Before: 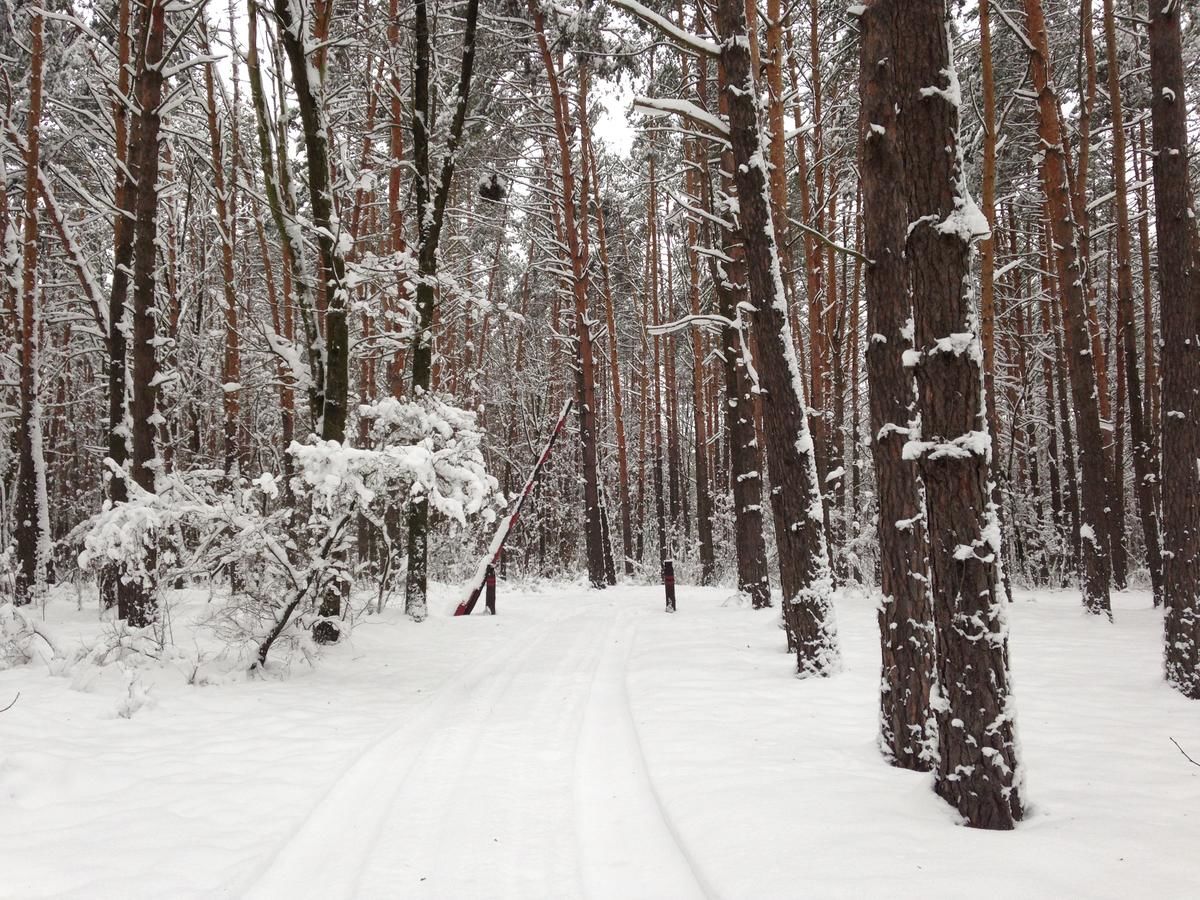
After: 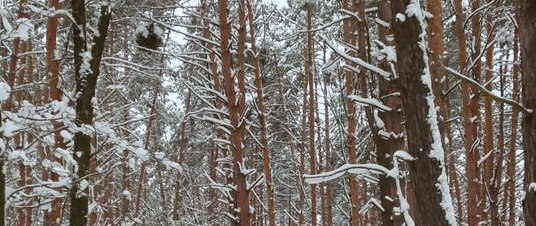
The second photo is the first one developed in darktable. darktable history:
white balance: red 0.974, blue 1.044
color balance: lift [1.004, 1.002, 1.002, 0.998], gamma [1, 1.007, 1.002, 0.993], gain [1, 0.977, 1.013, 1.023], contrast -3.64%
crop: left 28.64%, top 16.832%, right 26.637%, bottom 58.055%
